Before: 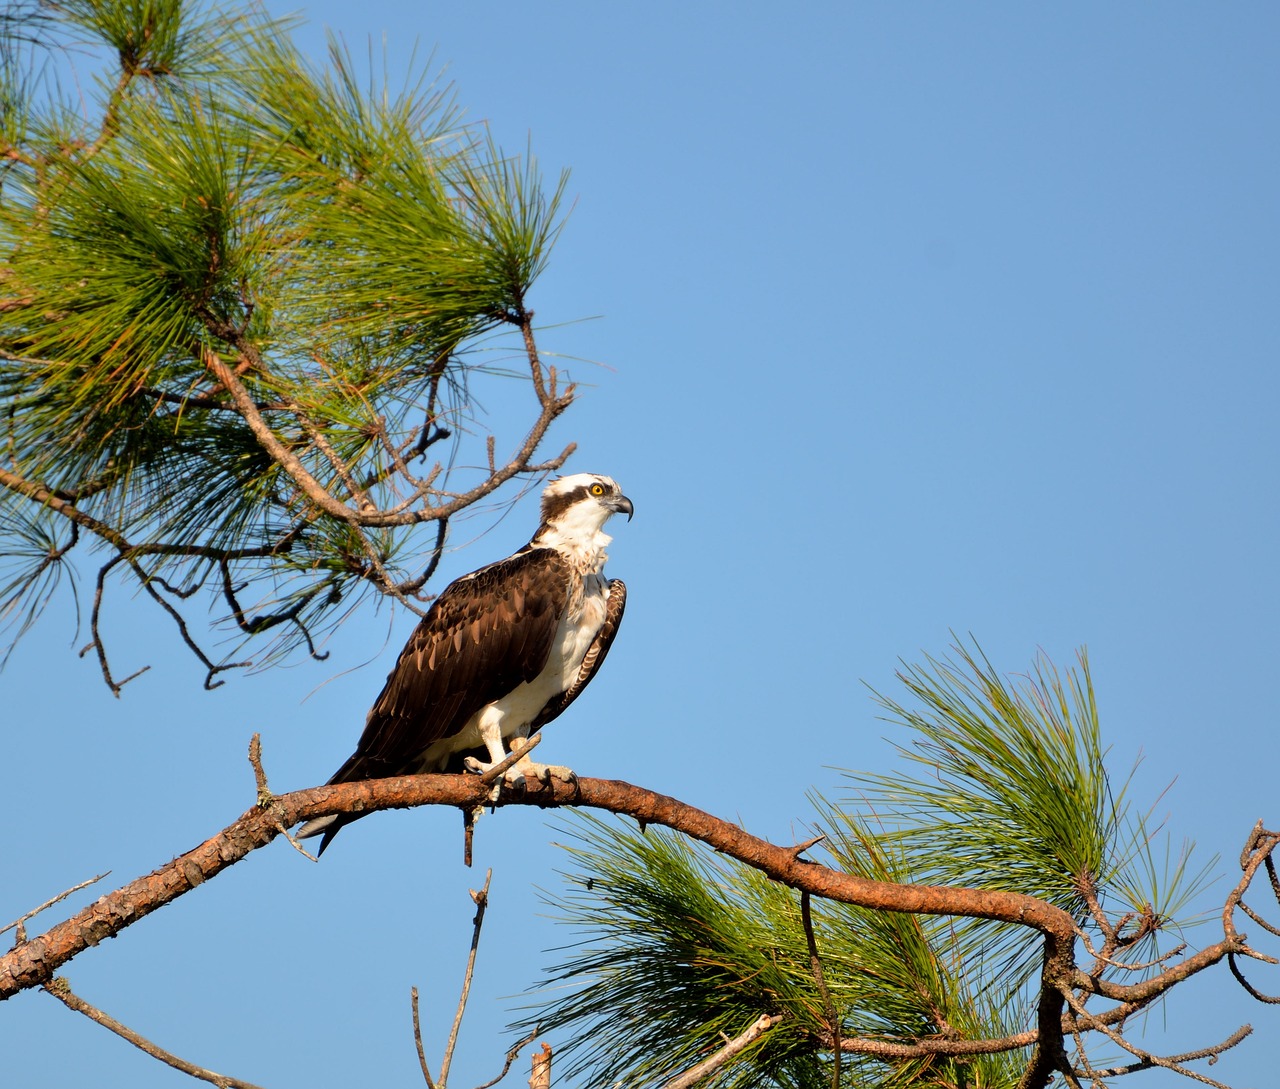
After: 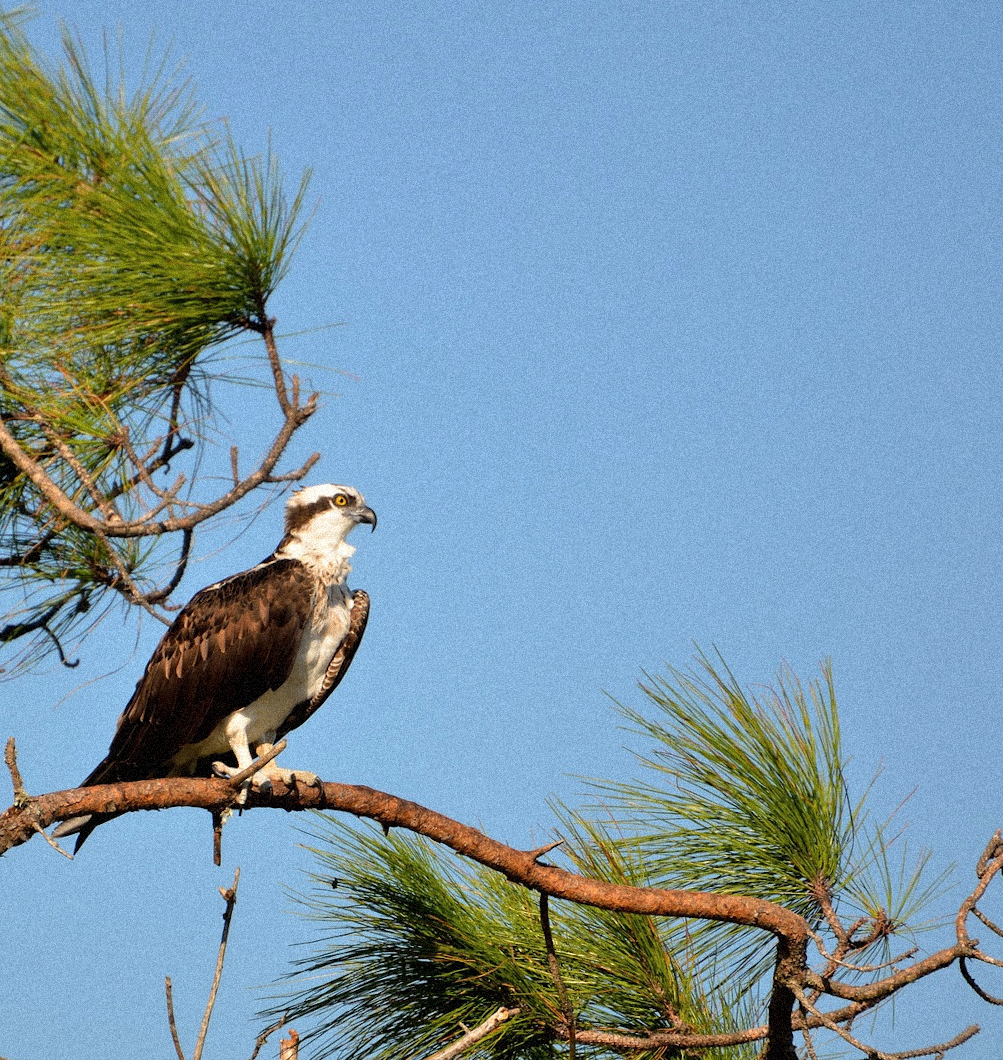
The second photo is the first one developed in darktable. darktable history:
contrast brightness saturation: saturation -0.05
rotate and perspective: rotation 0.074°, lens shift (vertical) 0.096, lens shift (horizontal) -0.041, crop left 0.043, crop right 0.952, crop top 0.024, crop bottom 0.979
crop: left 17.582%, bottom 0.031%
grain: strength 35%, mid-tones bias 0%
